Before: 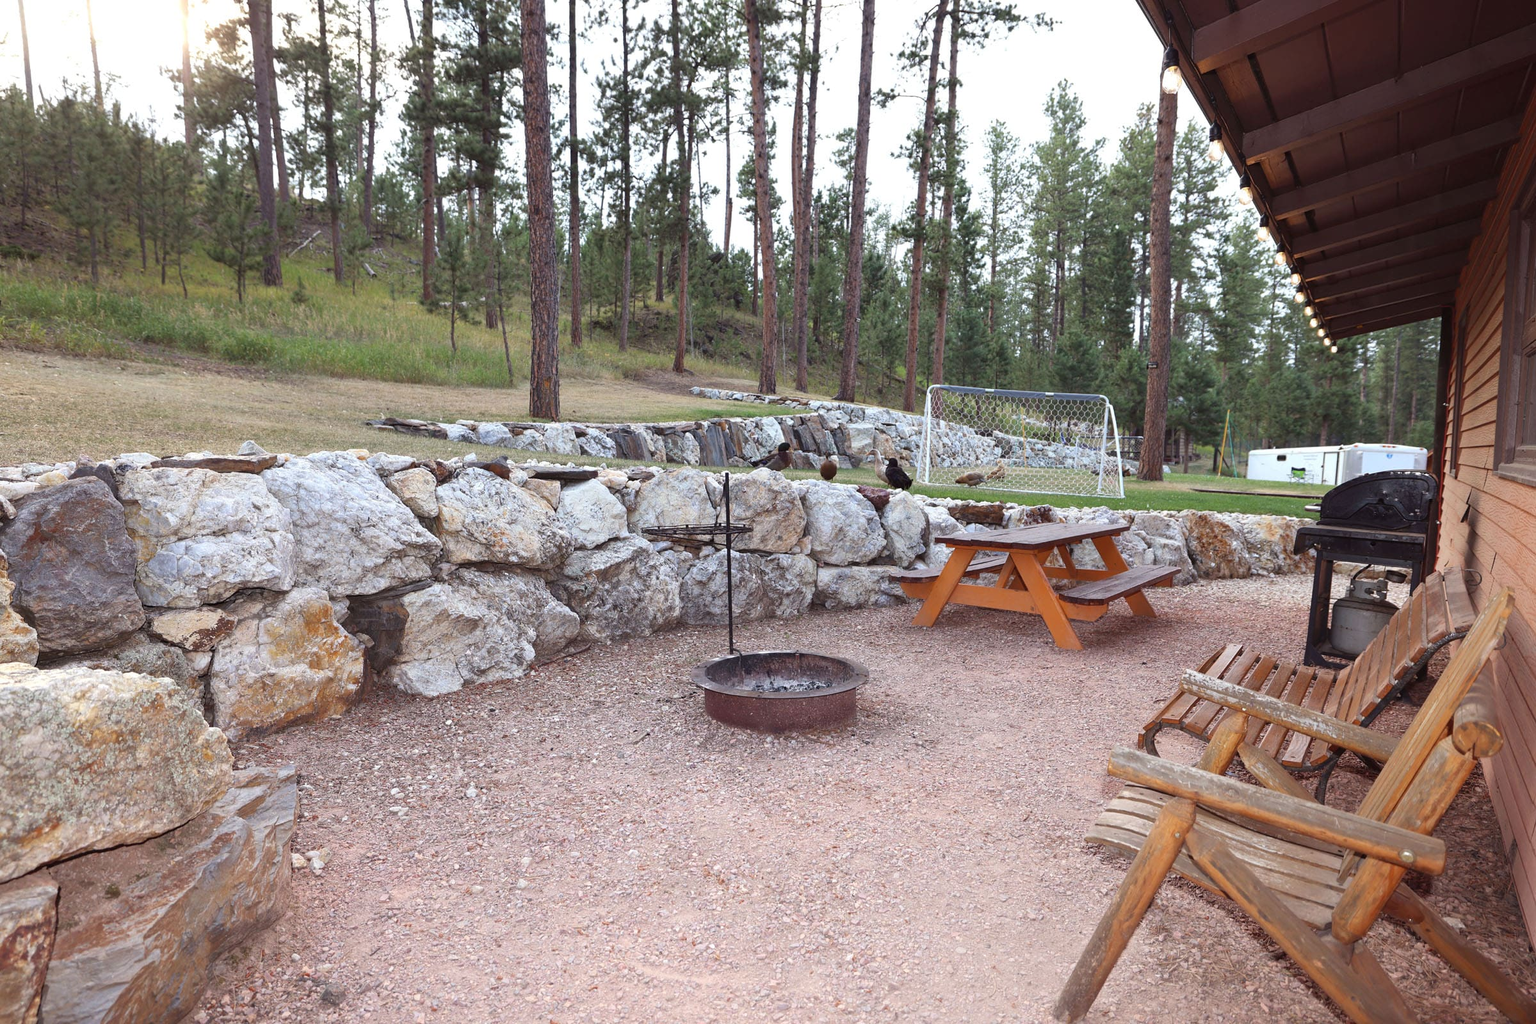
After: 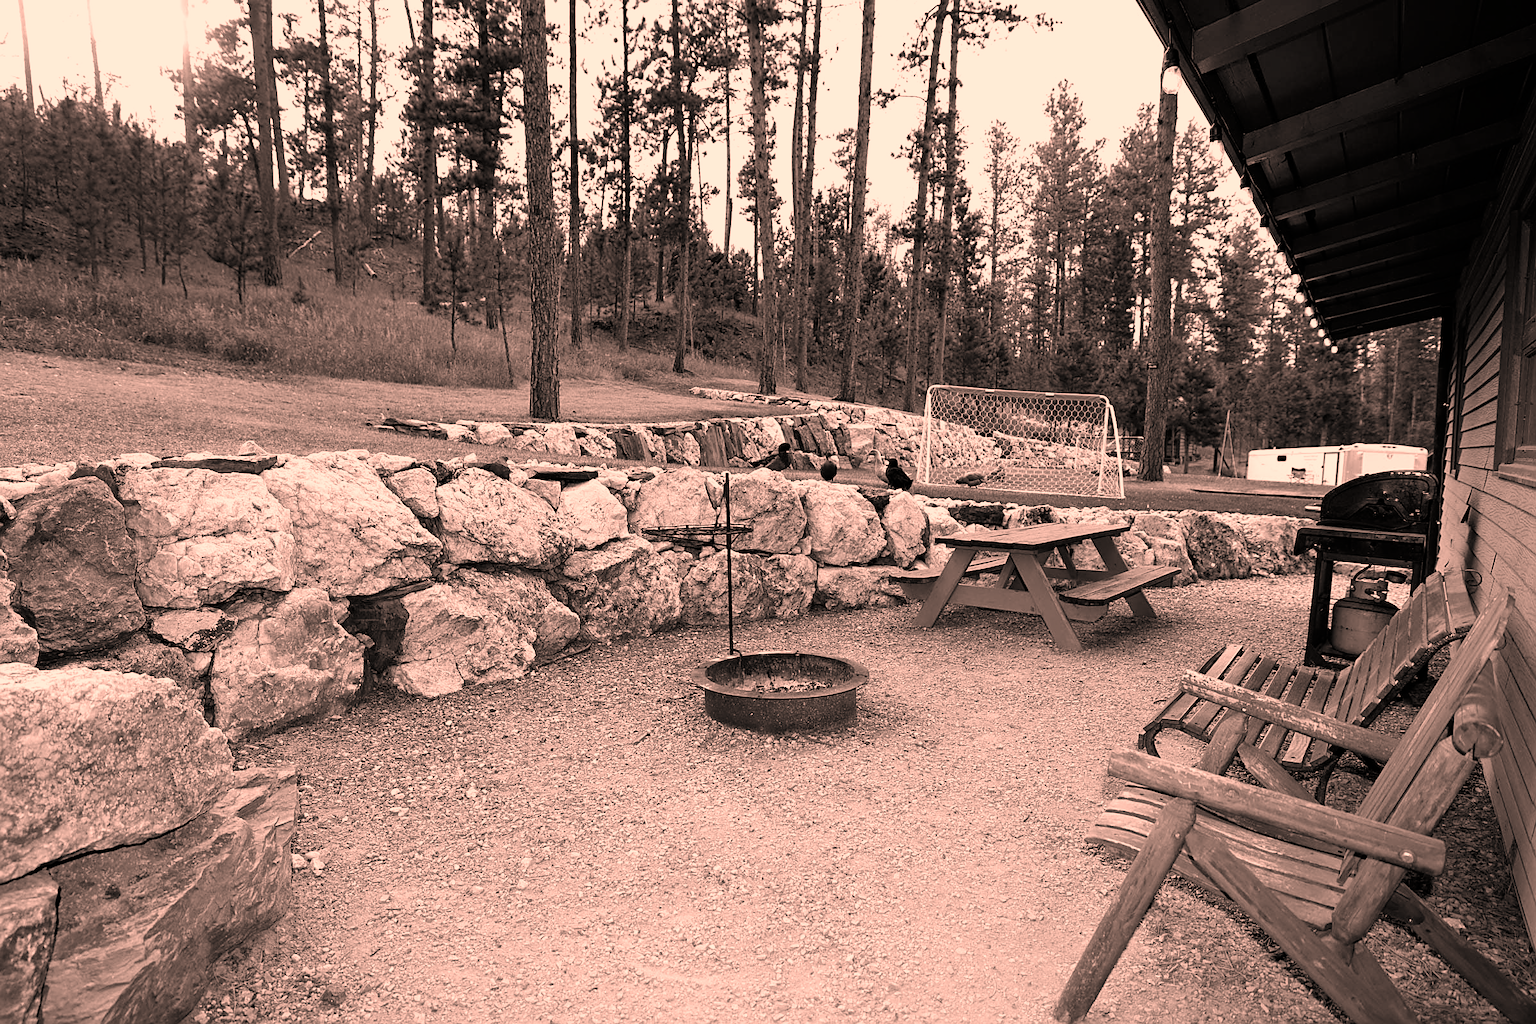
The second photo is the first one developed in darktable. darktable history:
sharpen: on, module defaults
color zones: curves: ch1 [(0.235, 0.558) (0.75, 0.5)]; ch2 [(0.25, 0.462) (0.749, 0.457)]
color correction: highlights a* 21.54, highlights b* 21.95
filmic rgb: black relative exposure -8.28 EV, white relative exposure 2.2 EV, target white luminance 99.868%, hardness 7.13, latitude 75.38%, contrast 1.324, highlights saturation mix -2.15%, shadows ↔ highlights balance 30.28%, add noise in highlights 0.002, color science v3 (2019), use custom middle-gray values true, contrast in highlights soft
color calibration: output gray [0.246, 0.254, 0.501, 0], illuminant same as pipeline (D50), adaptation XYZ, x 0.347, y 0.357, temperature 5023.2 K
